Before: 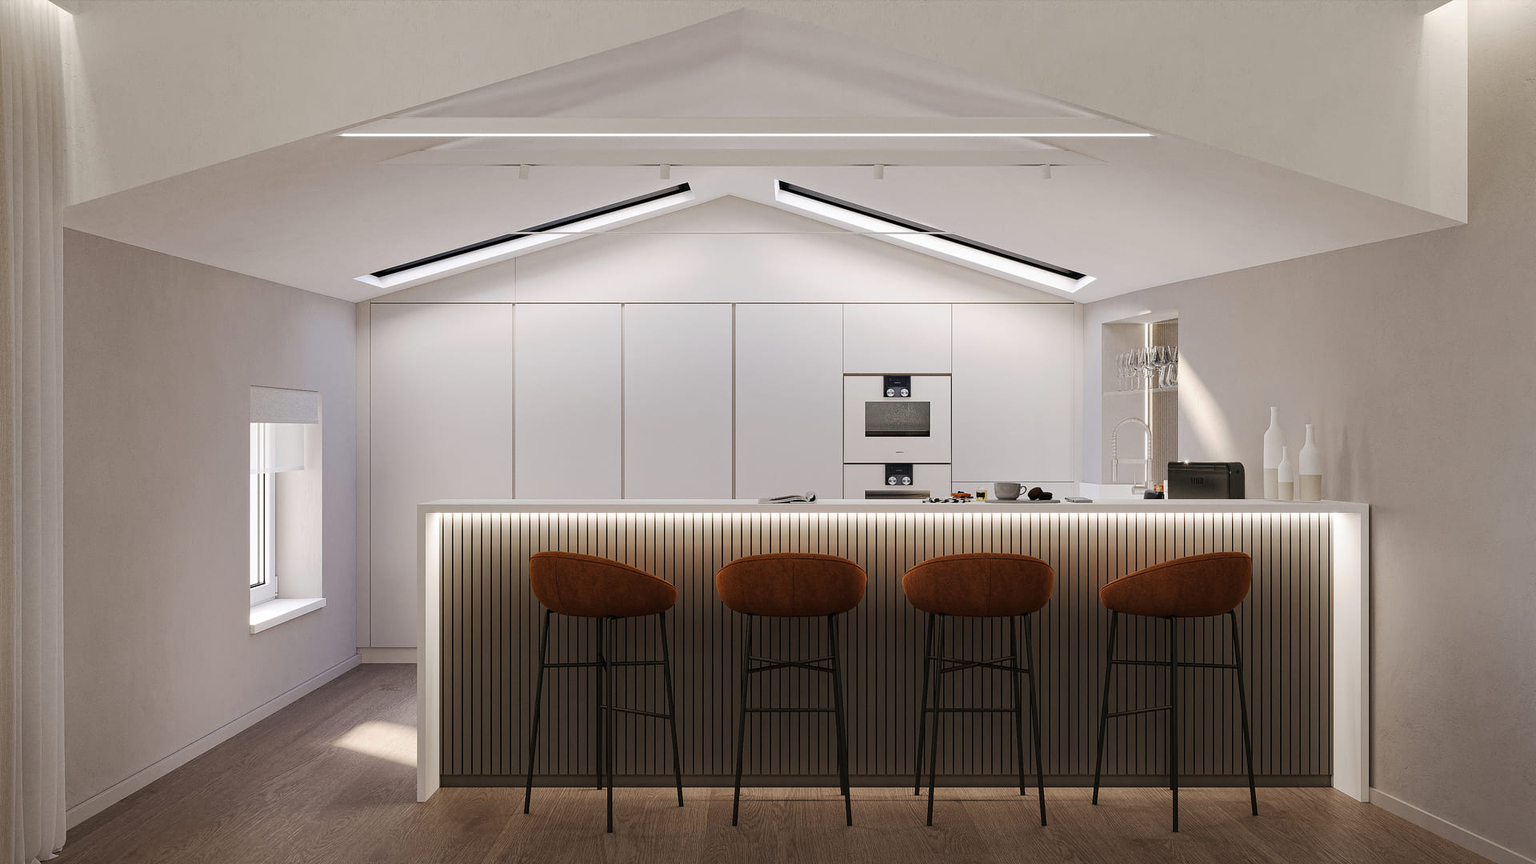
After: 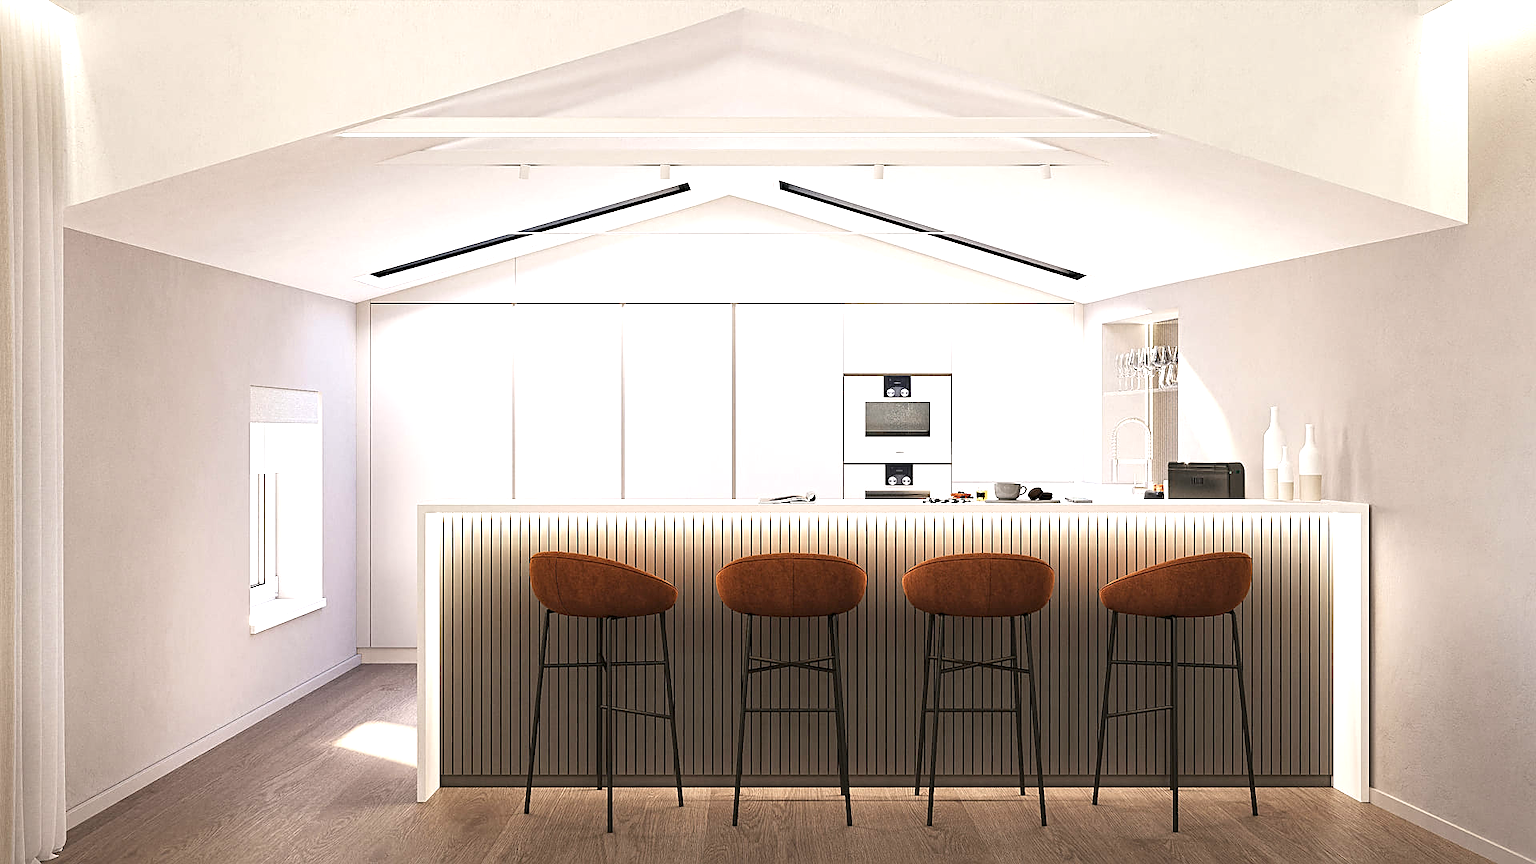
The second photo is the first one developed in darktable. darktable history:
sharpen: on, module defaults
exposure: black level correction 0, exposure 1.176 EV, compensate highlight preservation false
